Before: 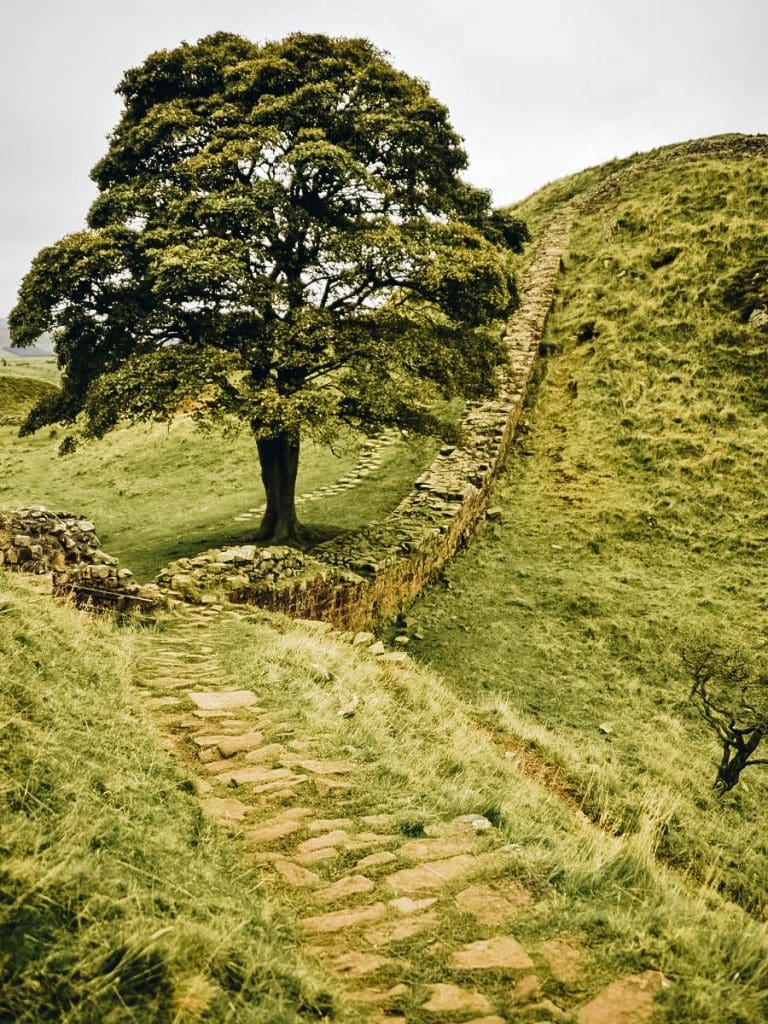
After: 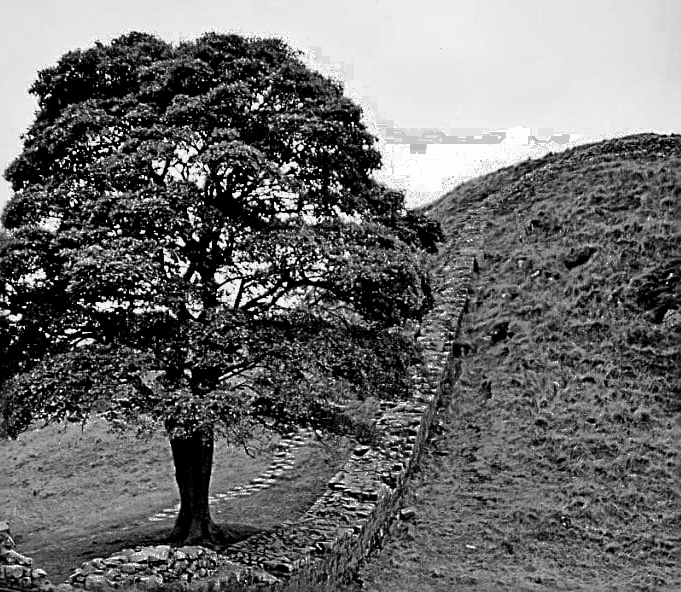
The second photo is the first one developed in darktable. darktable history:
crop and rotate: left 11.318%, bottom 42.114%
filmic rgb: middle gray luminance 18.38%, black relative exposure -11.53 EV, white relative exposure 2.53 EV, threshold 3.03 EV, target black luminance 0%, hardness 8.34, latitude 98.04%, contrast 1.08, shadows ↔ highlights balance 0.491%, preserve chrominance no, color science v5 (2021), iterations of high-quality reconstruction 0, enable highlight reconstruction true
color zones: curves: ch0 [(0.002, 0.429) (0.121, 0.212) (0.198, 0.113) (0.276, 0.344) (0.331, 0.541) (0.41, 0.56) (0.482, 0.289) (0.619, 0.227) (0.721, 0.18) (0.821, 0.435) (0.928, 0.555) (1, 0.587)]; ch1 [(0, 0) (0.143, 0) (0.286, 0) (0.429, 0) (0.571, 0) (0.714, 0) (0.857, 0)]
sharpen: radius 2.577, amount 0.699
exposure: black level correction 0.007, compensate exposure bias true, compensate highlight preservation false
